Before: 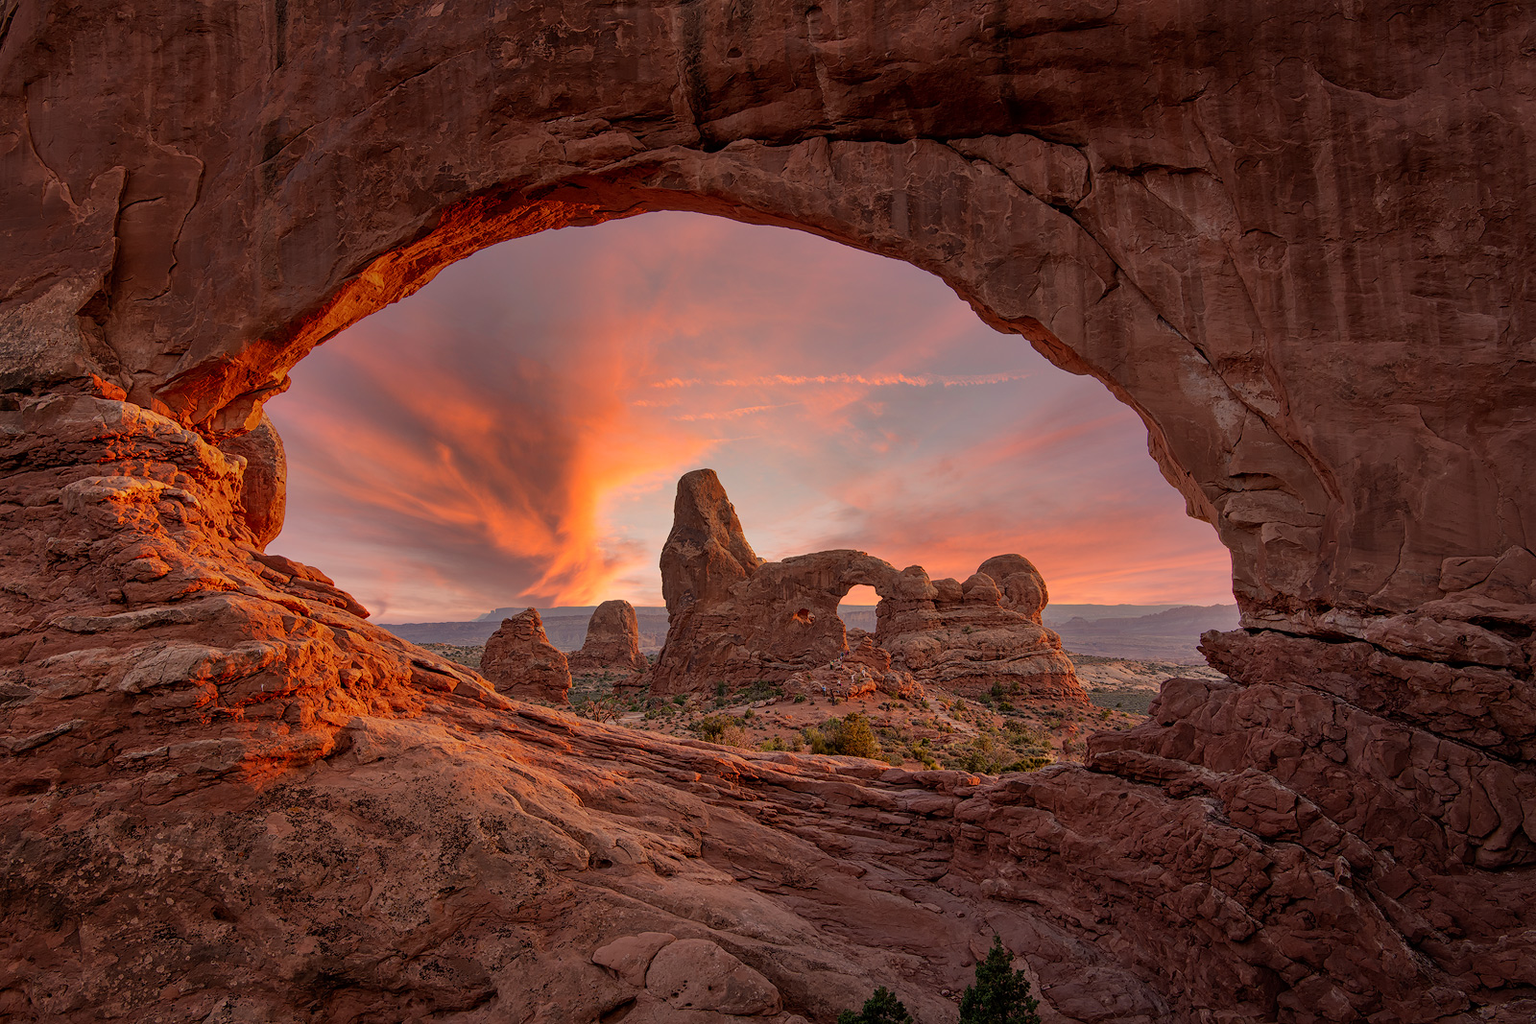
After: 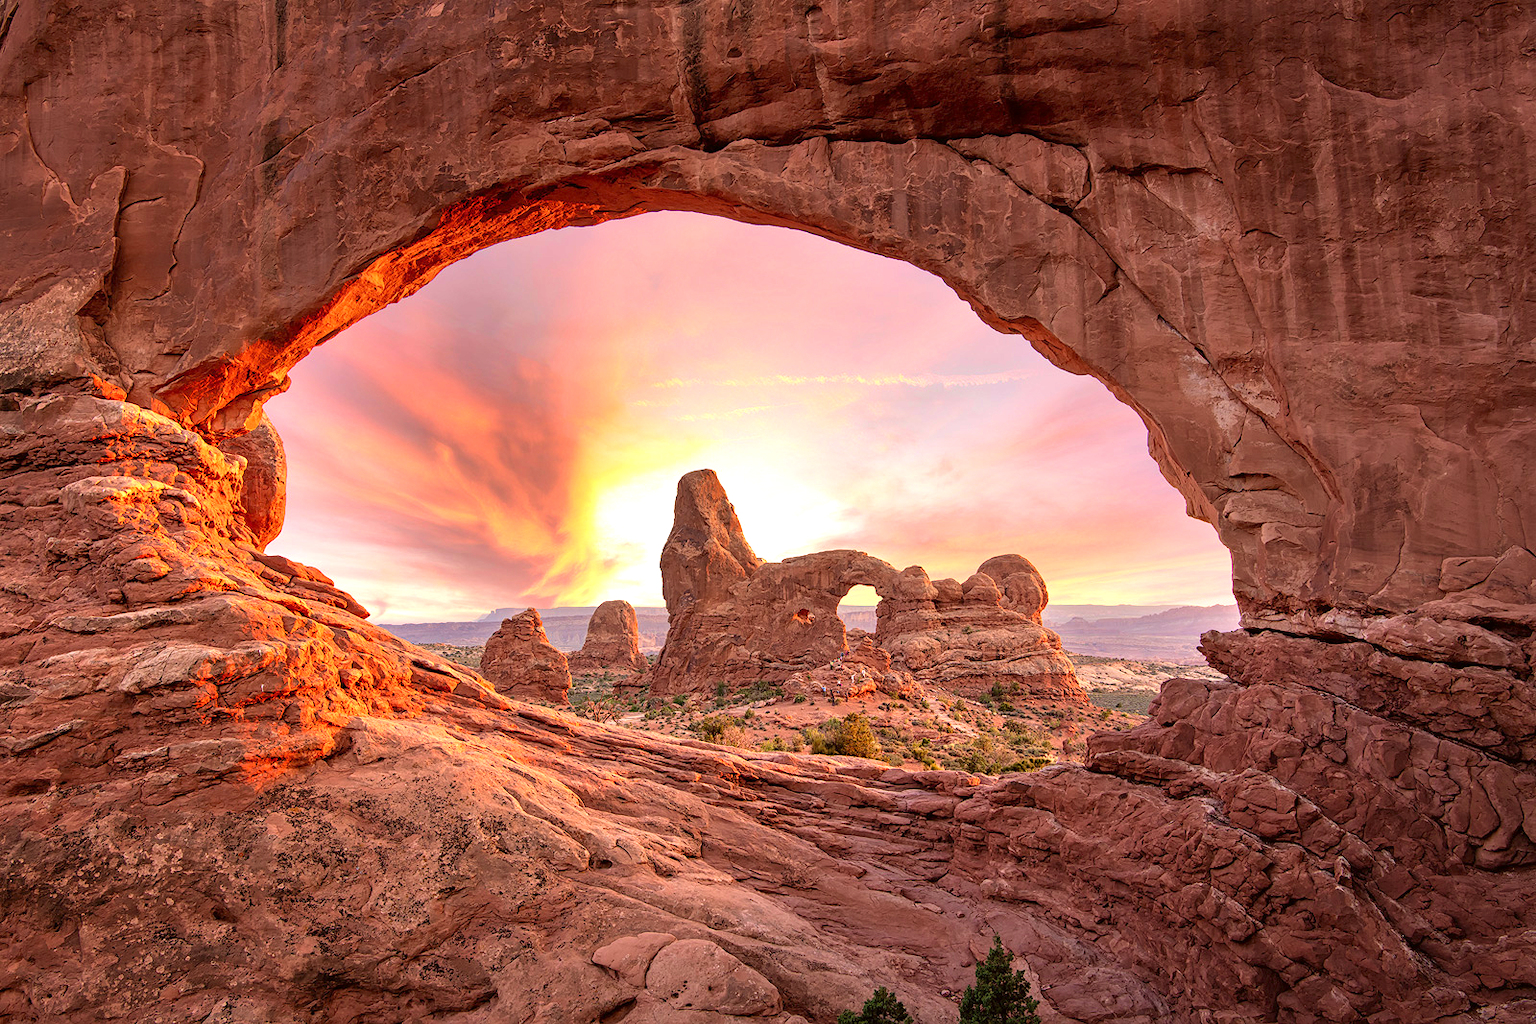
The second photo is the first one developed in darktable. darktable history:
velvia: on, module defaults
color correction: highlights a* -2.83, highlights b* -2.64, shadows a* 2.27, shadows b* 2.81
exposure: black level correction 0, exposure 1.455 EV, compensate highlight preservation false
